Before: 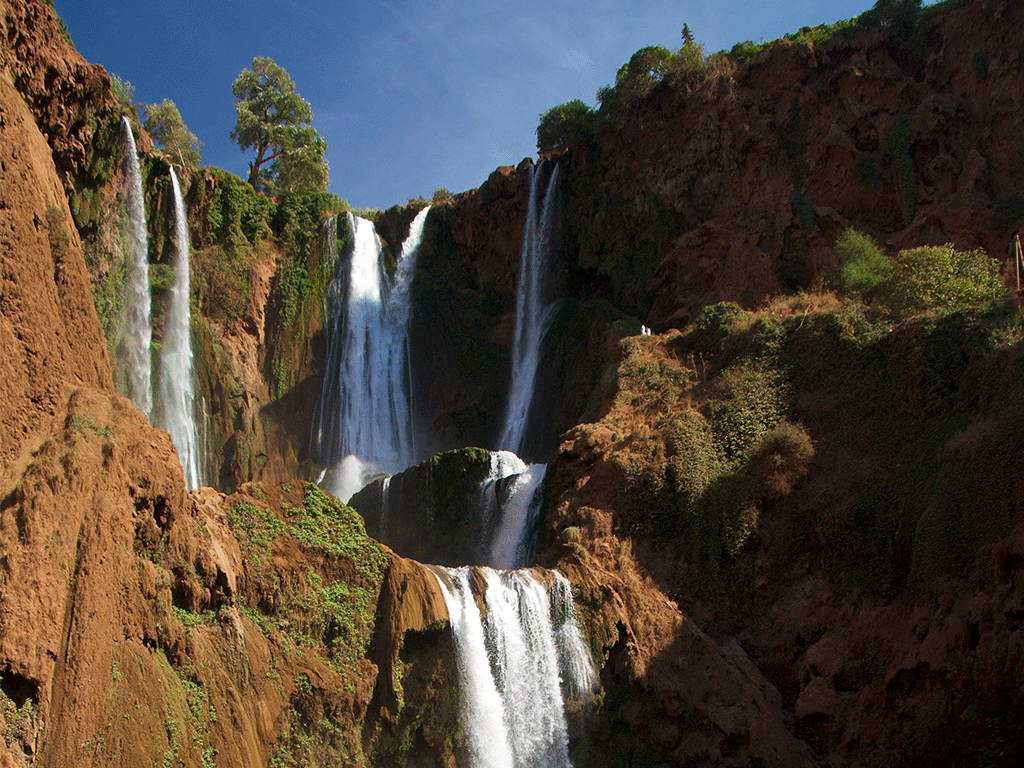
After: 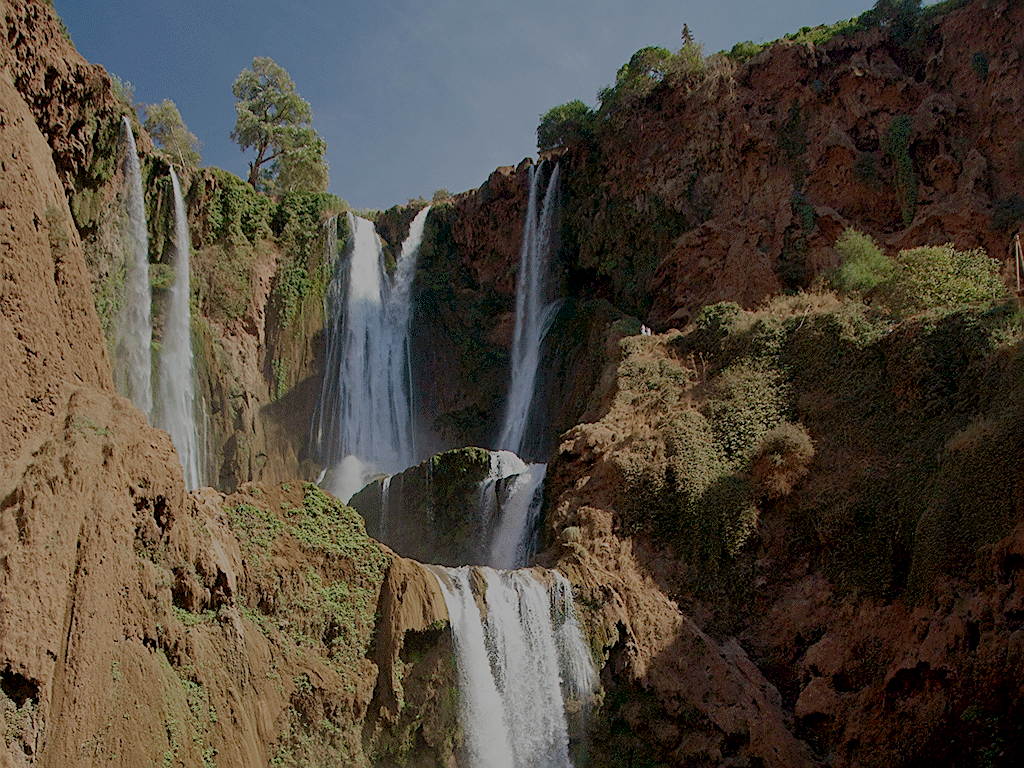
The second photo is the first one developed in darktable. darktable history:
sharpen: on, module defaults
filmic rgb: black relative exposure -7.97 EV, white relative exposure 8.03 EV, target black luminance 0%, hardness 2.5, latitude 76.04%, contrast 0.547, shadows ↔ highlights balance 0.008%, add noise in highlights 0.002, preserve chrominance no, color science v3 (2019), use custom middle-gray values true, contrast in highlights soft
contrast equalizer: octaves 7, y [[0.5, 0.5, 0.468, 0.5, 0.5, 0.5], [0.5 ×6], [0.5 ×6], [0 ×6], [0 ×6]], mix -0.188
